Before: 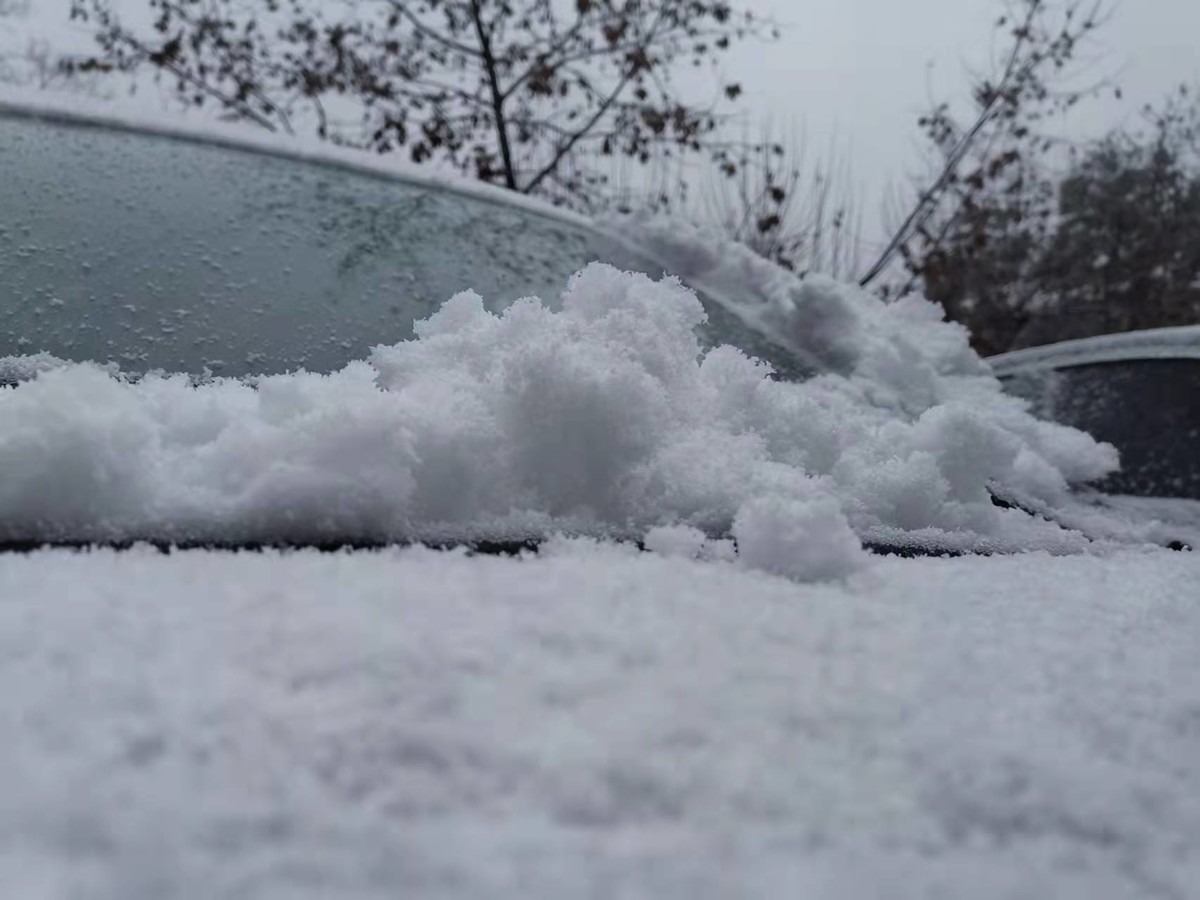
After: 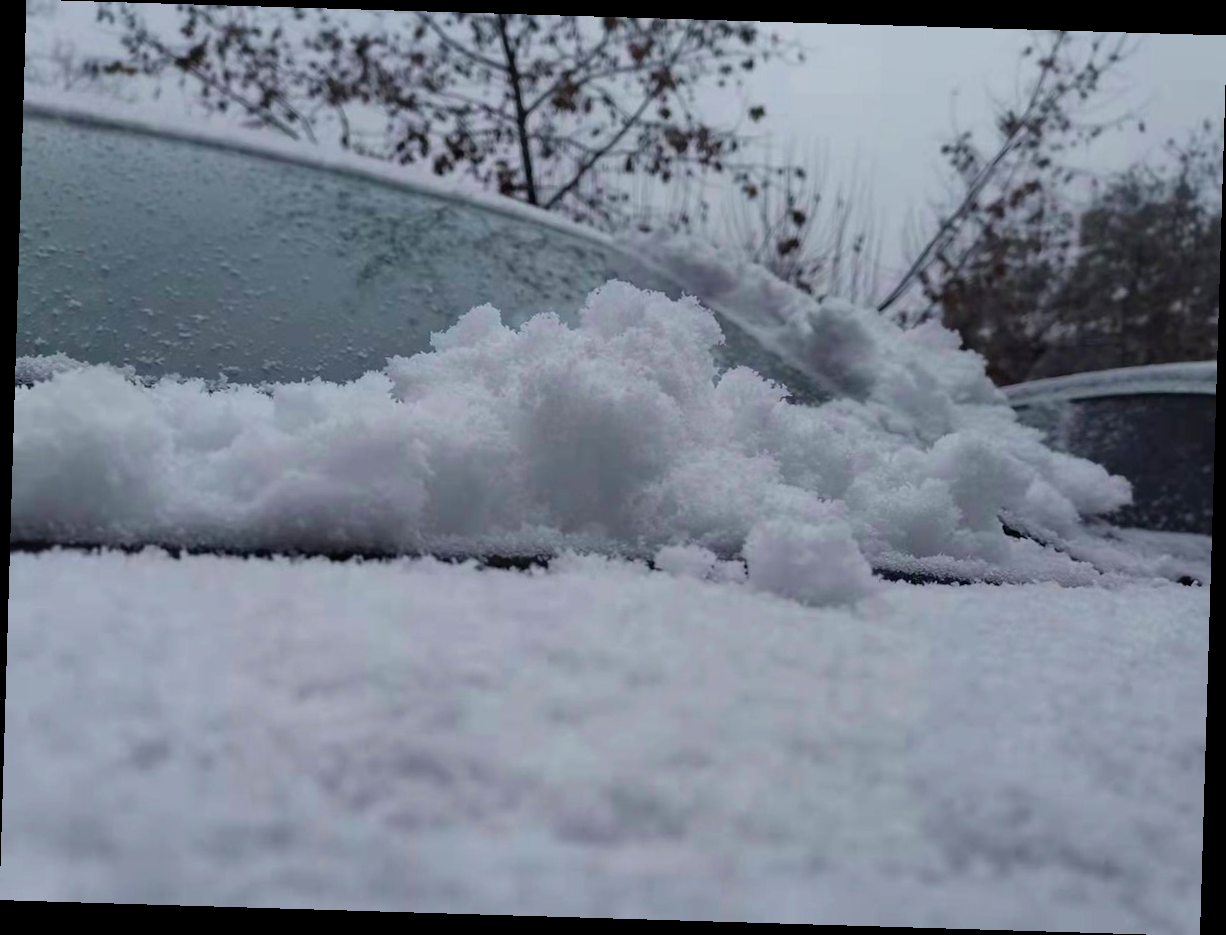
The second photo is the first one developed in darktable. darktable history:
rotate and perspective: rotation 1.72°, automatic cropping off
velvia: on, module defaults
color zones: curves: ch0 [(0, 0.444) (0.143, 0.442) (0.286, 0.441) (0.429, 0.441) (0.571, 0.441) (0.714, 0.441) (0.857, 0.442) (1, 0.444)]
